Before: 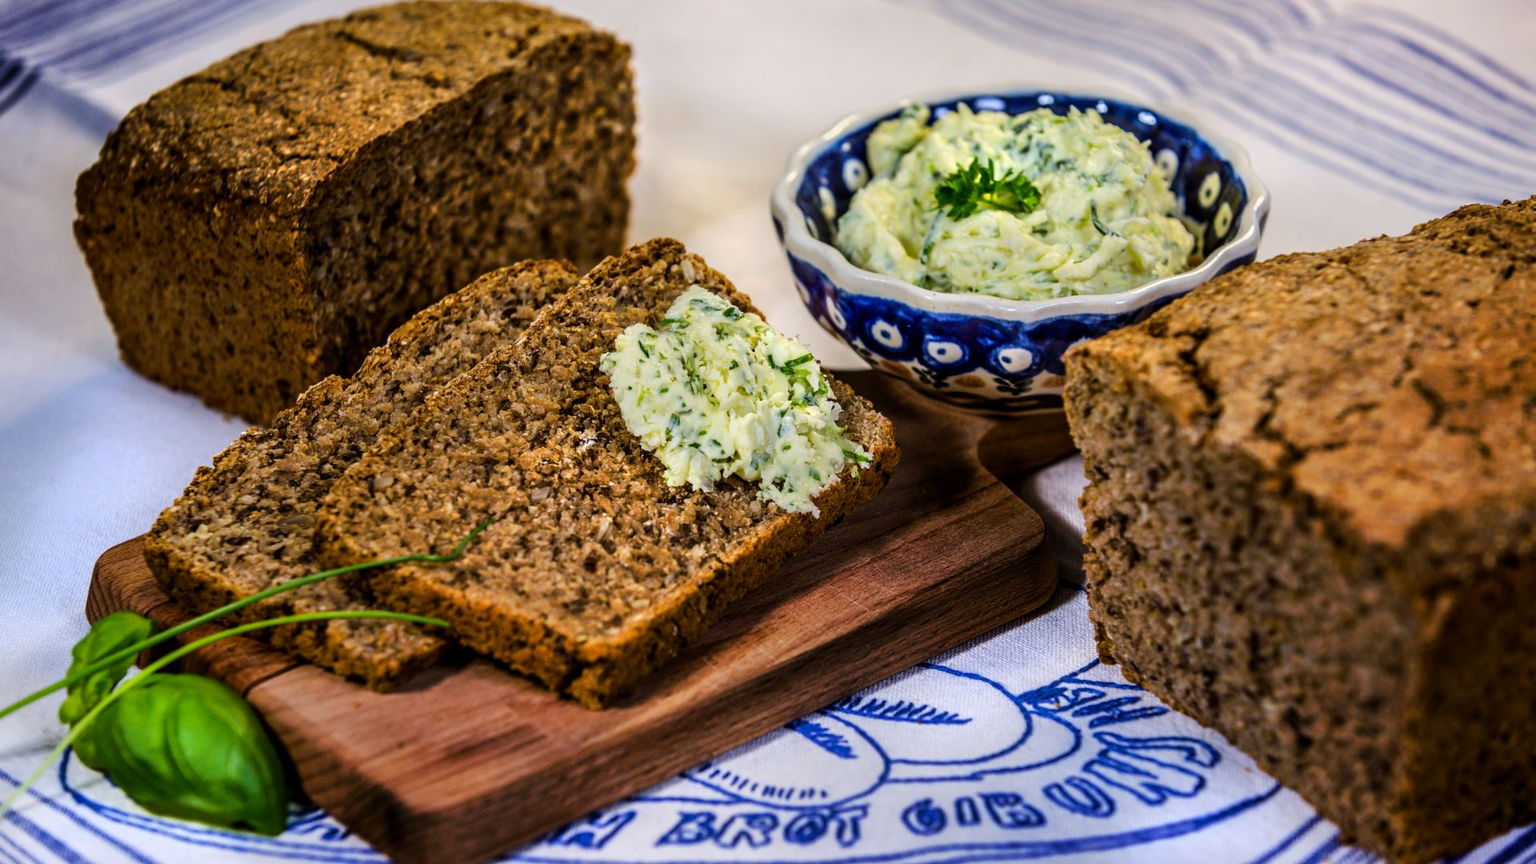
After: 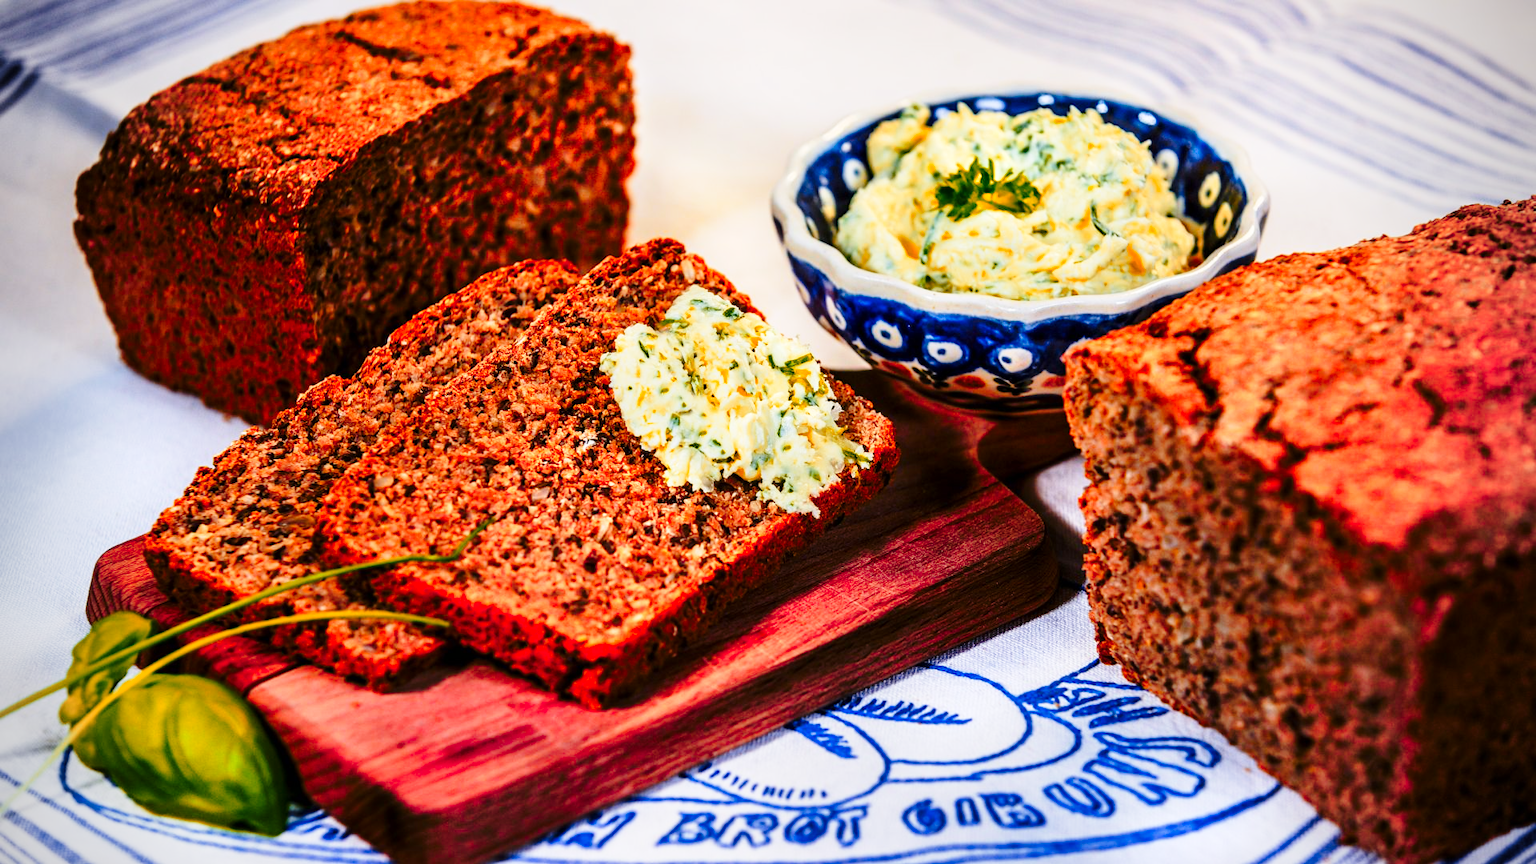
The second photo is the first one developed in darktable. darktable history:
color zones: curves: ch1 [(0.24, 0.629) (0.75, 0.5)]; ch2 [(0.255, 0.454) (0.745, 0.491)], mix 102.12%
exposure: exposure -0.04 EV, compensate highlight preservation false
vignetting: on, module defaults
base curve: curves: ch0 [(0, 0) (0.028, 0.03) (0.121, 0.232) (0.46, 0.748) (0.859, 0.968) (1, 1)], preserve colors none
